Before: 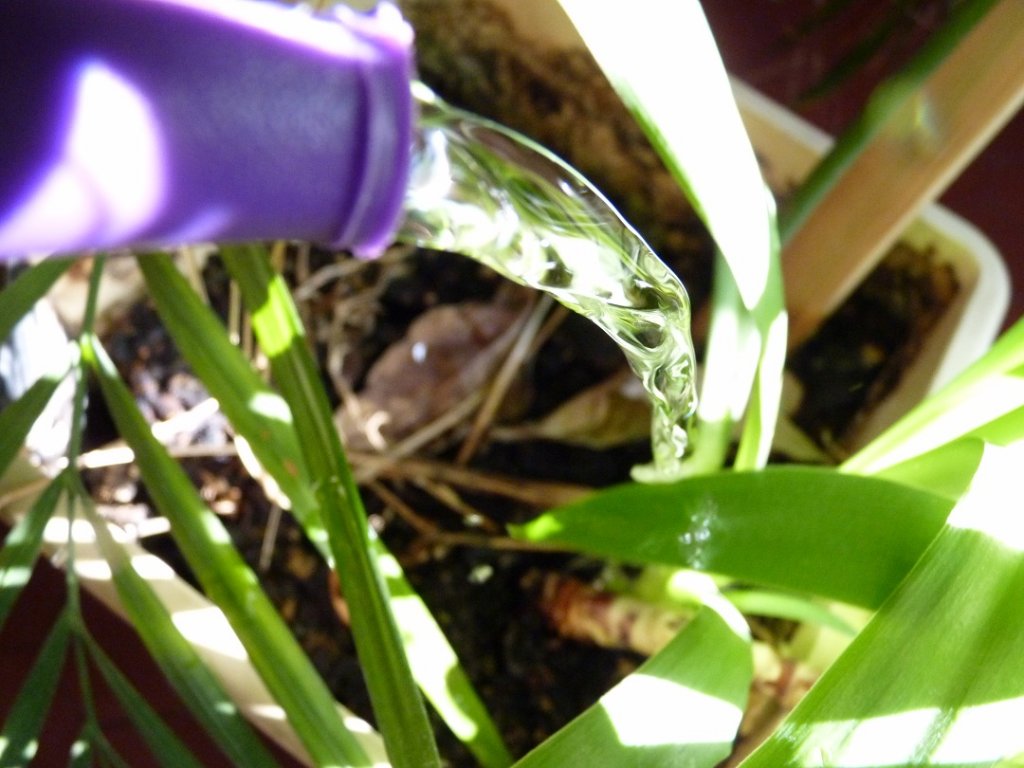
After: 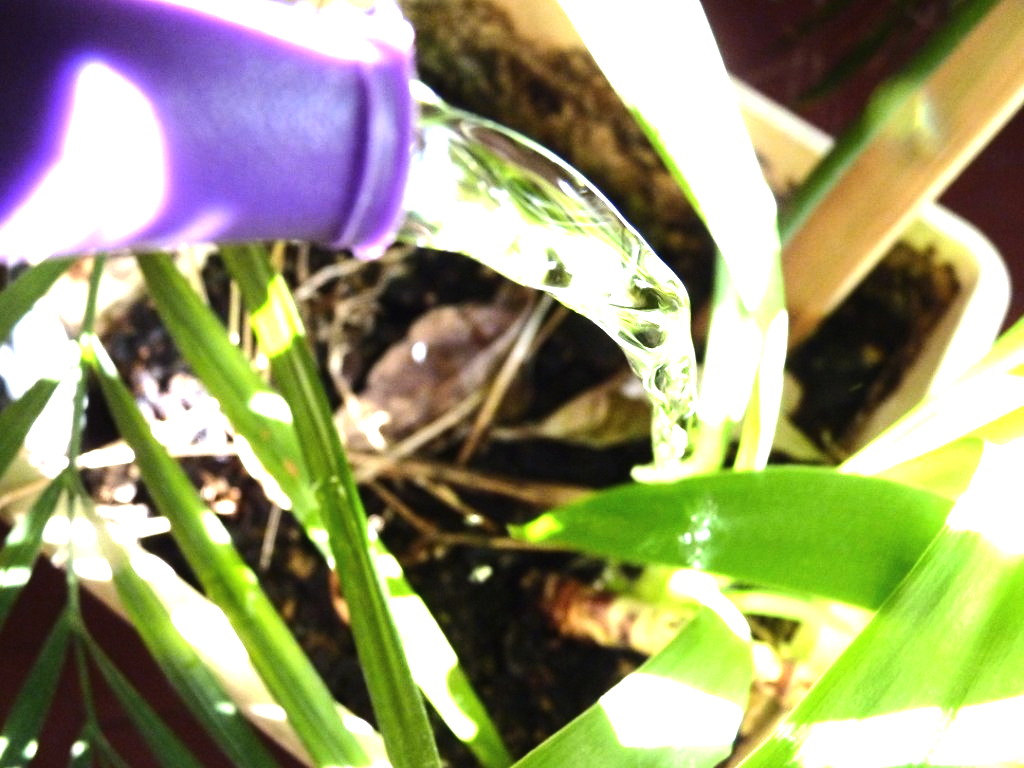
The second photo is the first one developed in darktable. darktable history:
tone equalizer: -8 EV -0.75 EV, -7 EV -0.7 EV, -6 EV -0.6 EV, -5 EV -0.4 EV, -3 EV 0.4 EV, -2 EV 0.6 EV, -1 EV 0.7 EV, +0 EV 0.75 EV, edges refinement/feathering 500, mask exposure compensation -1.57 EV, preserve details no
exposure: black level correction -0.002, exposure 0.708 EV, compensate exposure bias true, compensate highlight preservation false
